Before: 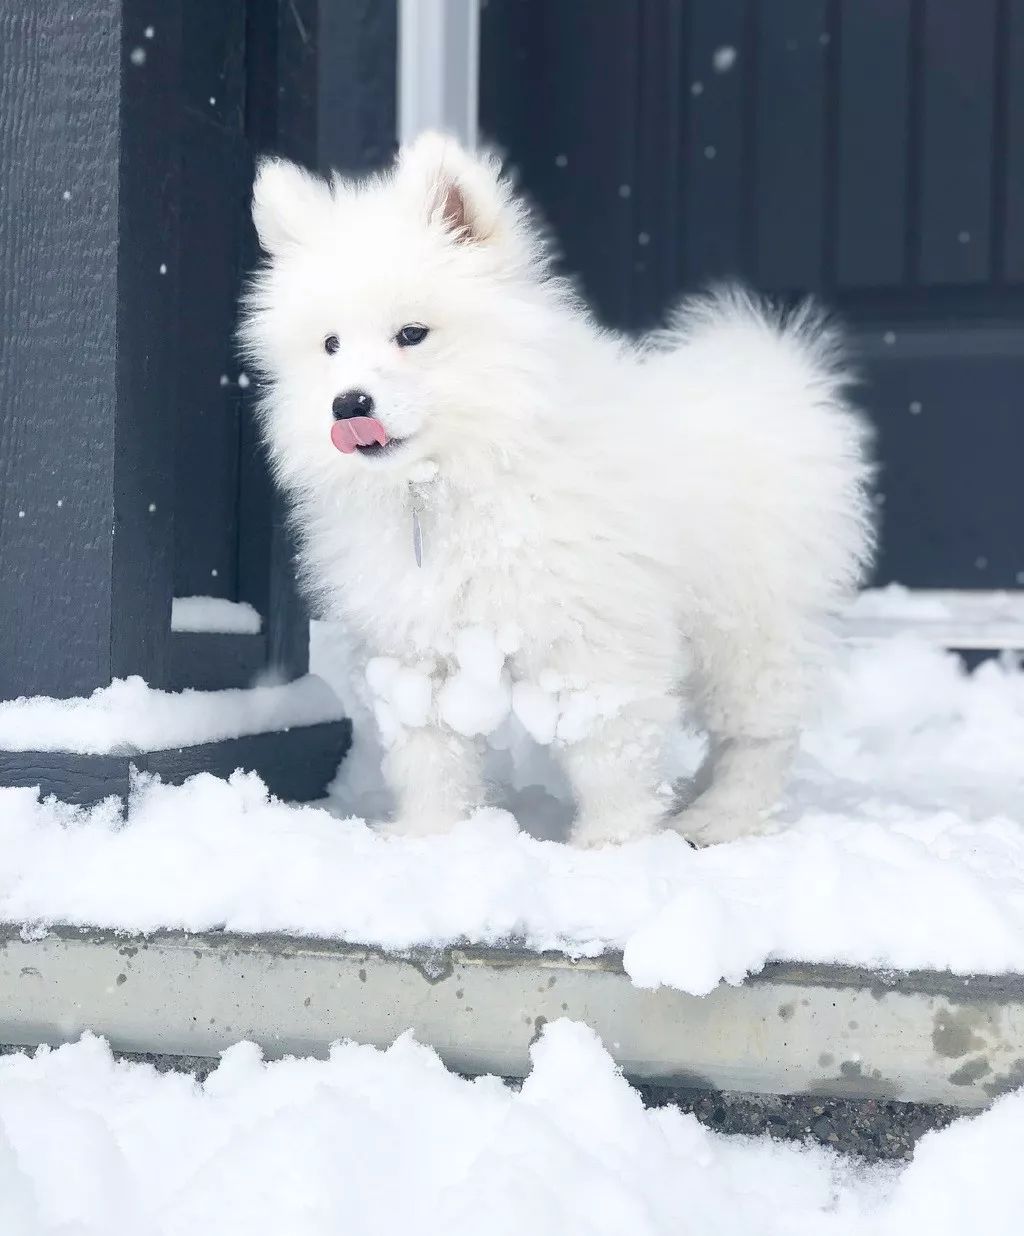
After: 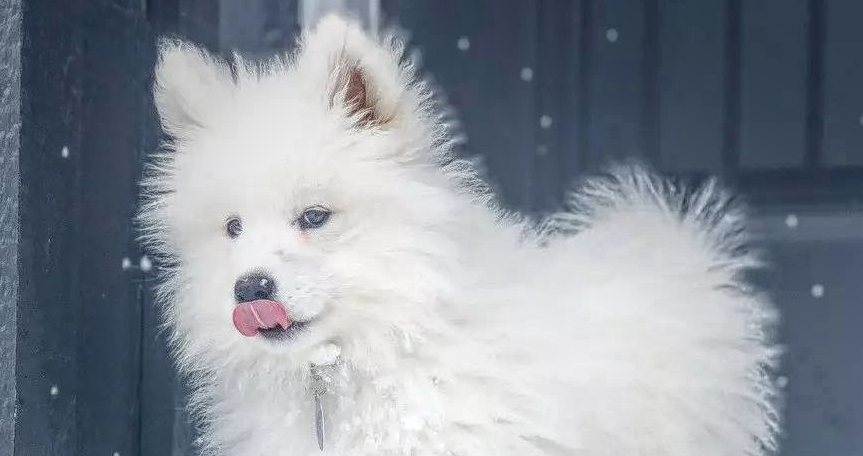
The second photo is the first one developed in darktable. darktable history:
crop and rotate: left 9.631%, top 9.533%, right 5.998%, bottom 53.569%
local contrast: highlights 3%, shadows 7%, detail 201%, midtone range 0.252
